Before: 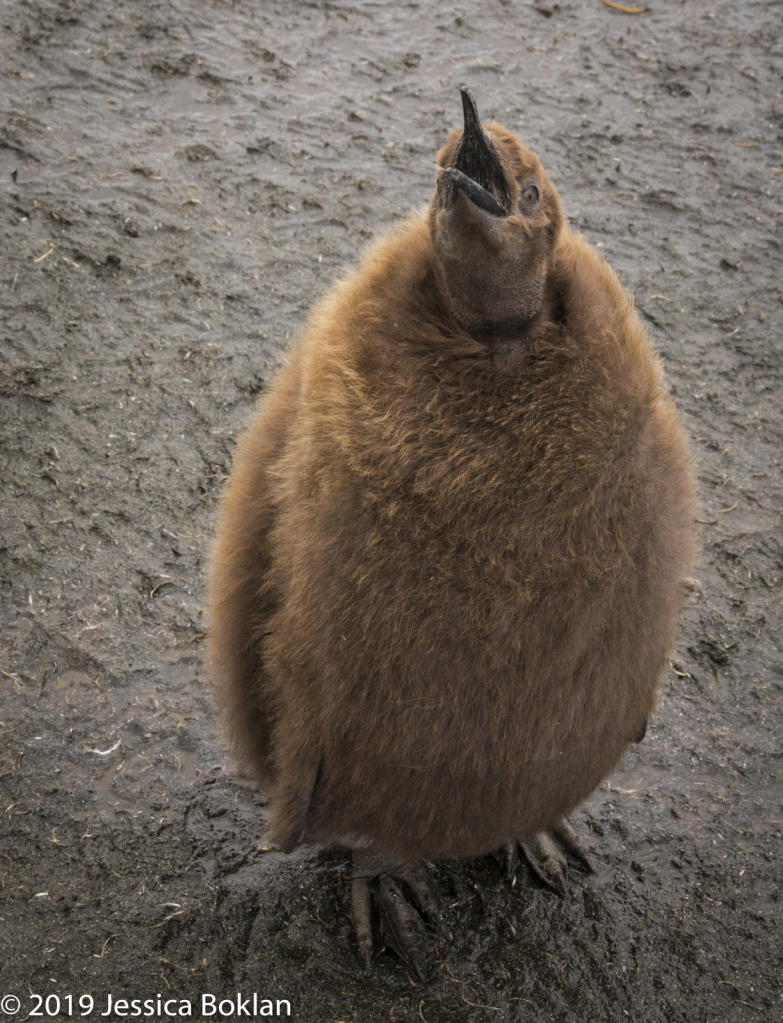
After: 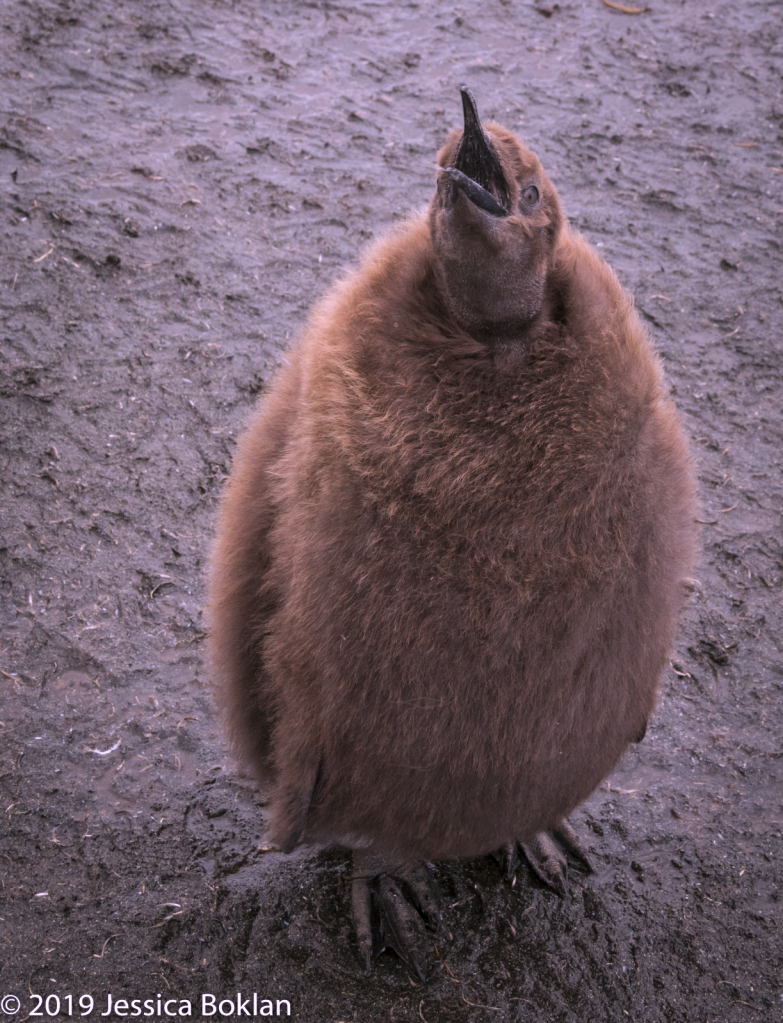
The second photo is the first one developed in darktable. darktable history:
tone equalizer: on, module defaults
color correction: highlights a* 15.09, highlights b* -24.63
